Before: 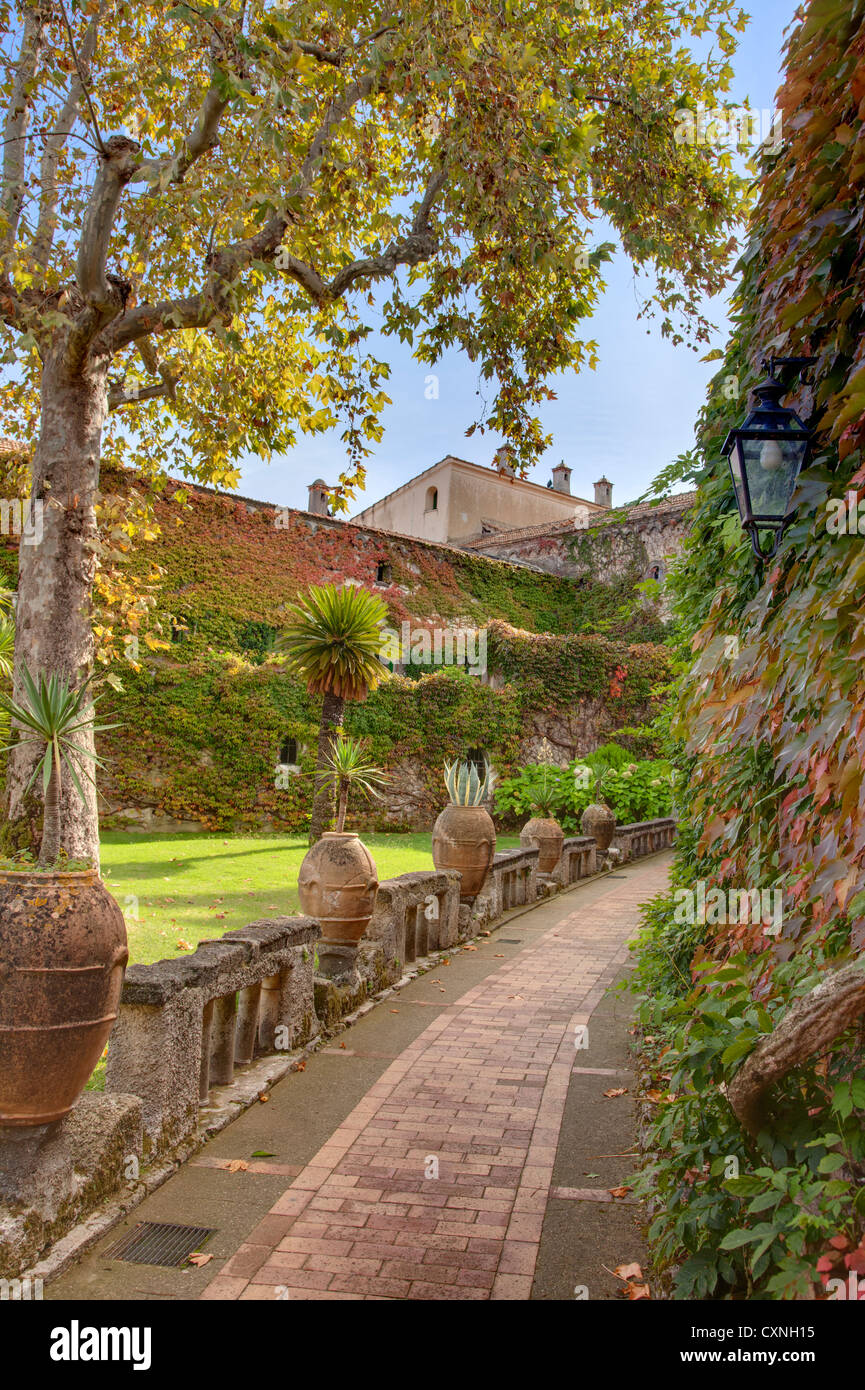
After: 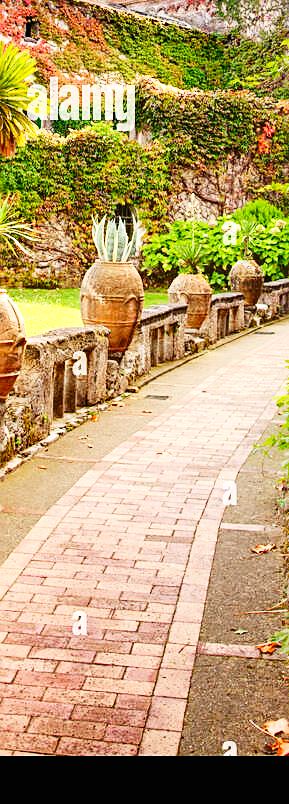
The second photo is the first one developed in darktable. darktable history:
sharpen: on, module defaults
base curve: curves: ch0 [(0, 0) (0.007, 0.004) (0.027, 0.03) (0.046, 0.07) (0.207, 0.54) (0.442, 0.872) (0.673, 0.972) (1, 1)], preserve colors none
contrast brightness saturation: contrast 0.096, brightness 0.035, saturation 0.085
crop: left 40.806%, top 39.204%, right 25.699%, bottom 2.908%
